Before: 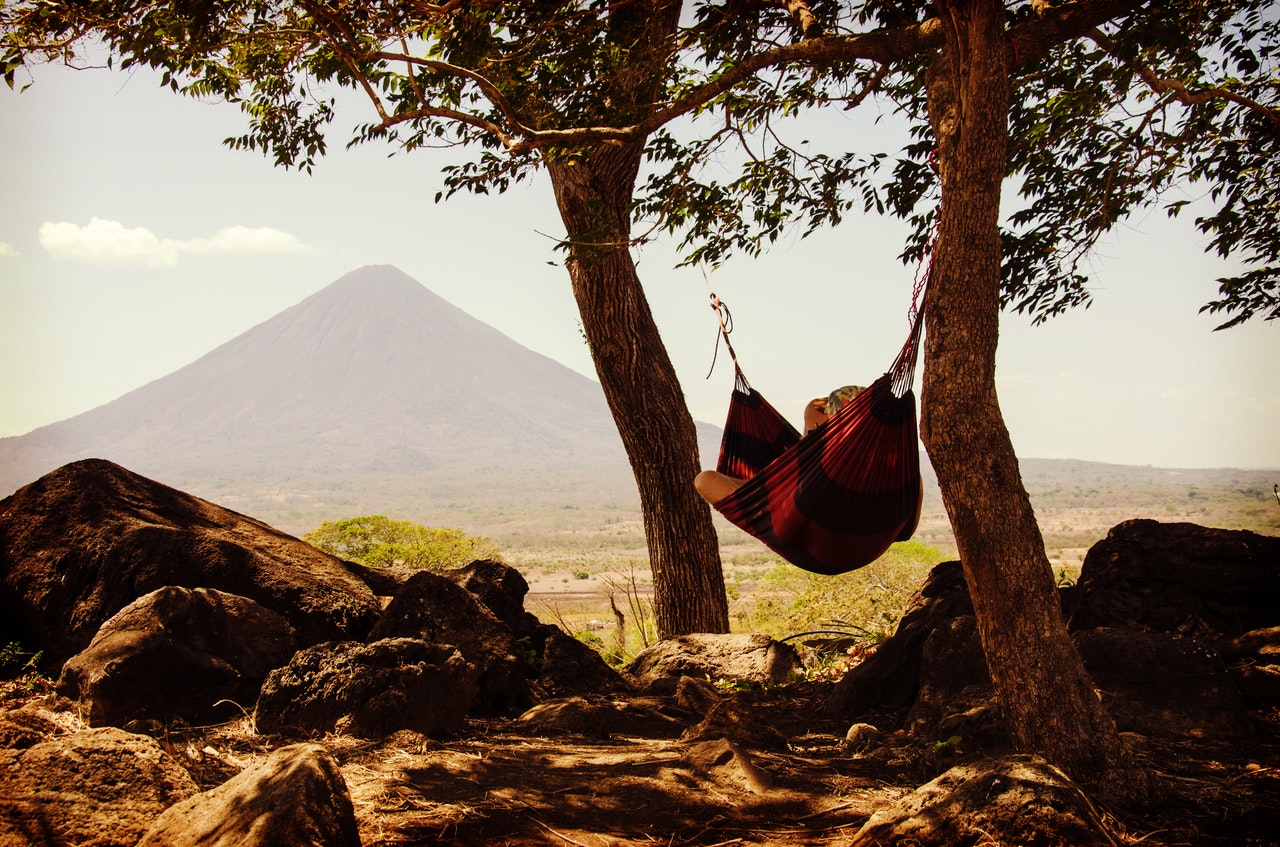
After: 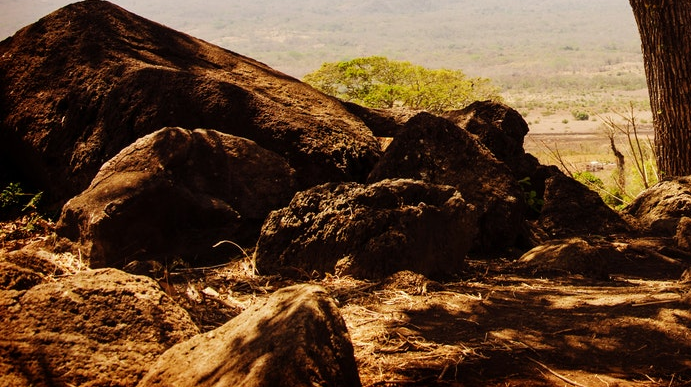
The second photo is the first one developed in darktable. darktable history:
crop and rotate: top 54.196%, right 46.013%, bottom 0.105%
